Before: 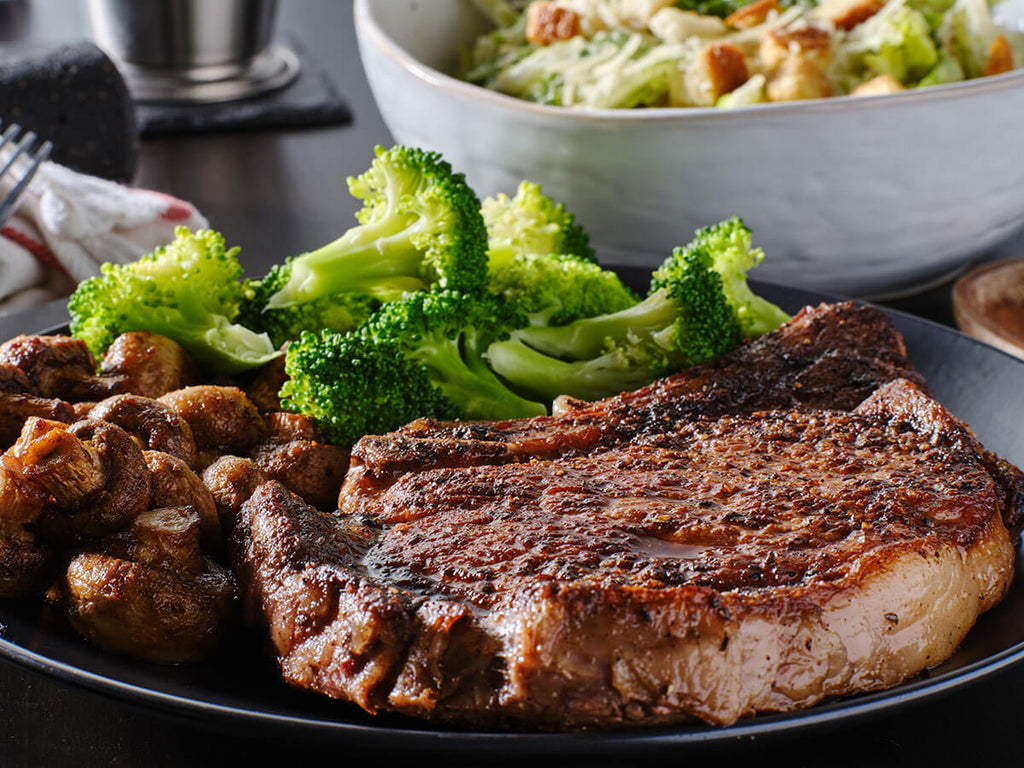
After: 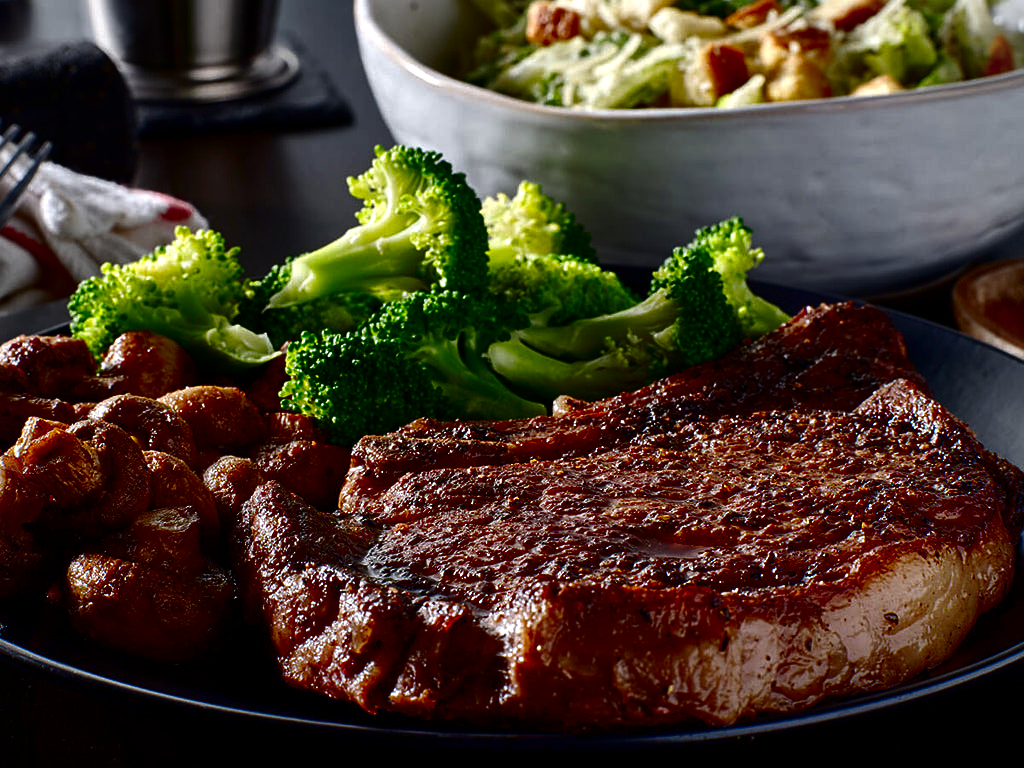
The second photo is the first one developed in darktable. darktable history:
exposure: exposure 0.257 EV, compensate highlight preservation false
contrast brightness saturation: contrast 0.093, brightness -0.578, saturation 0.17
sharpen: amount 0.211
vignetting: fall-off radius 93.11%, brightness -0.533, saturation -0.508, unbound false
